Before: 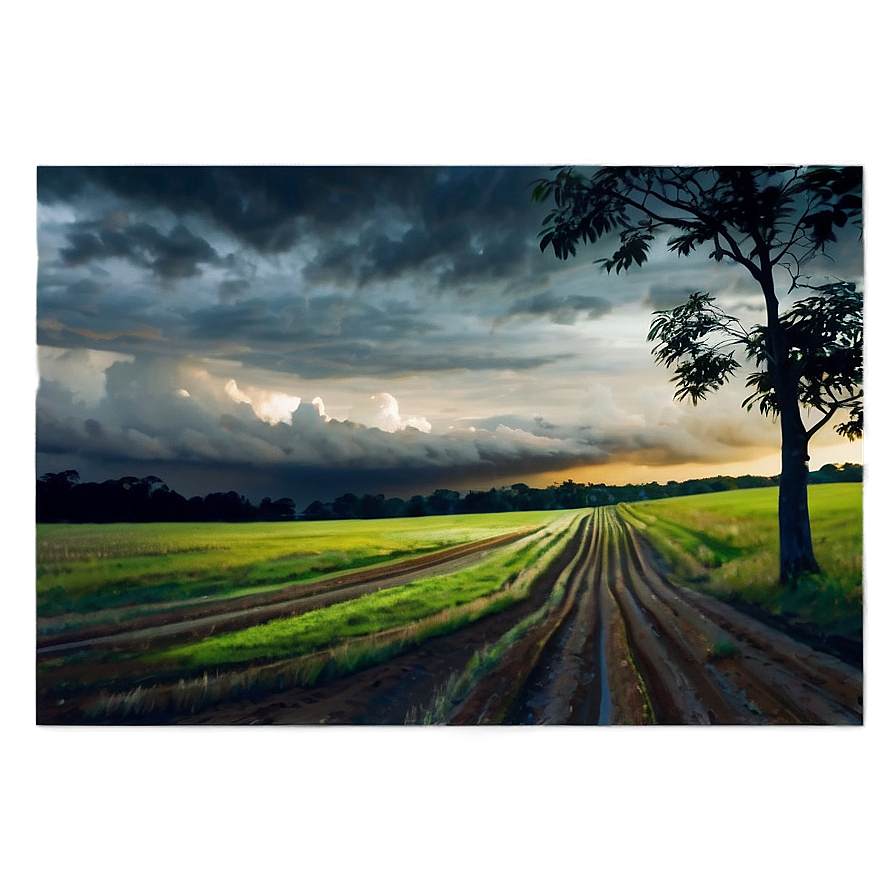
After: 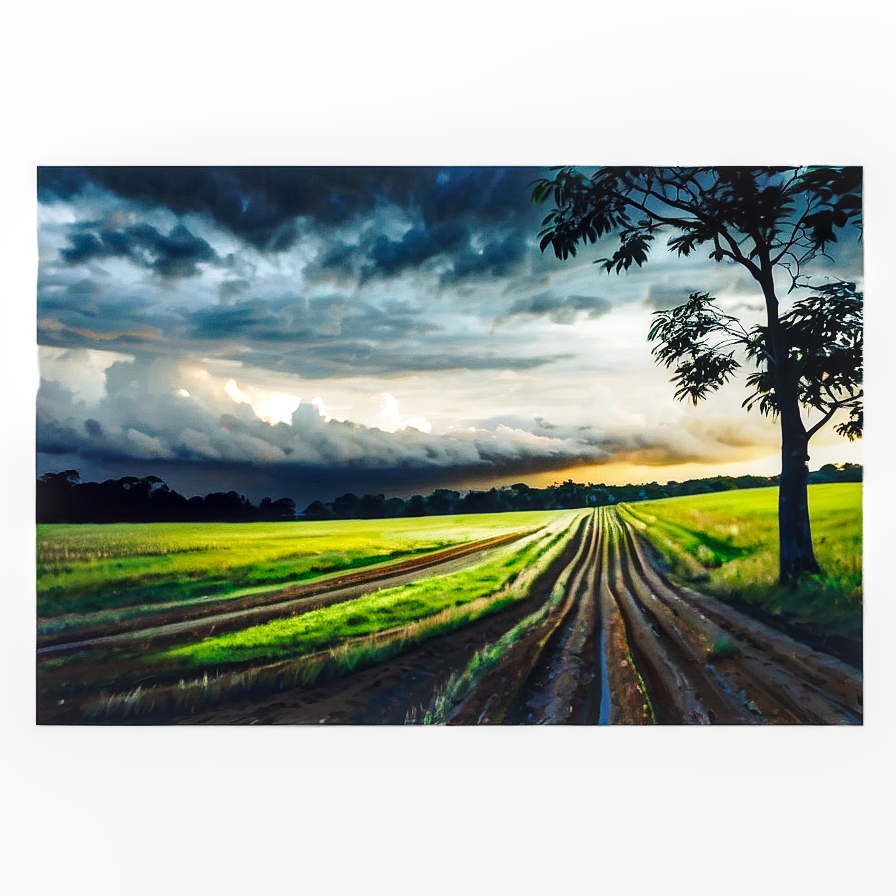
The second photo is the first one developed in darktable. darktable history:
base curve: curves: ch0 [(0, 0) (0.036, 0.037) (0.121, 0.228) (0.46, 0.76) (0.859, 0.983) (1, 1)], preserve colors none
local contrast: detail 130%
